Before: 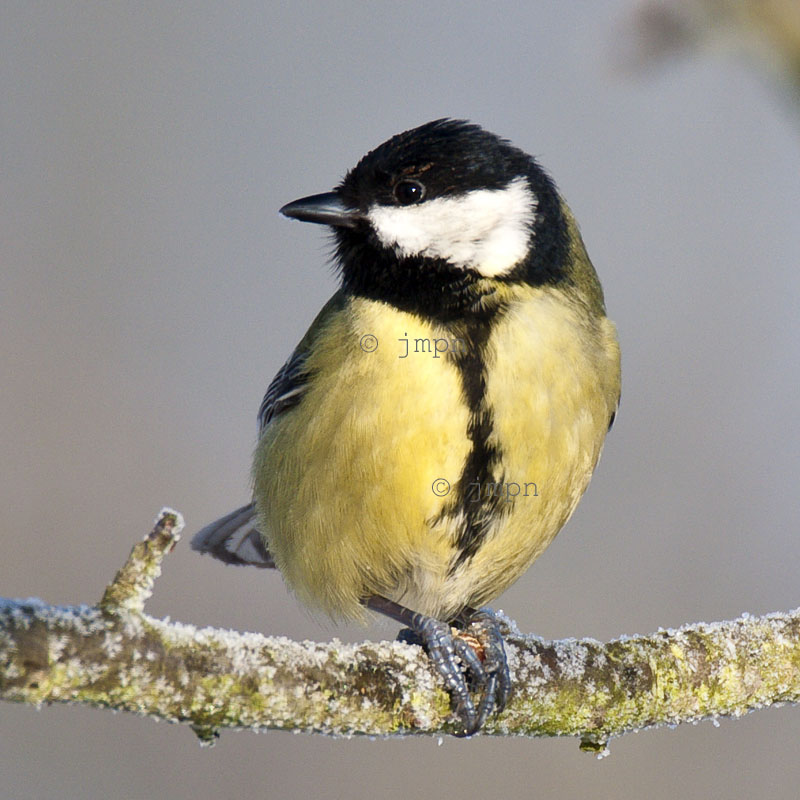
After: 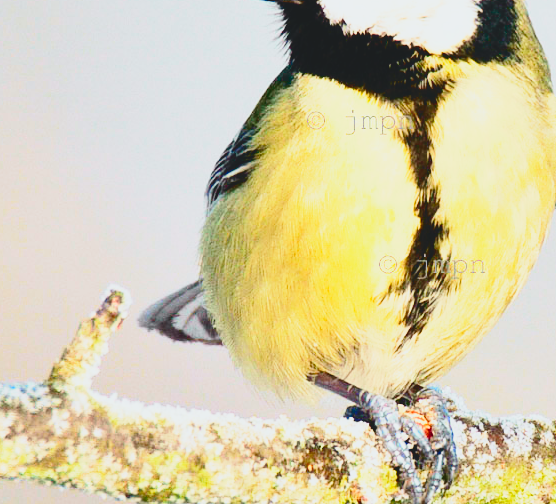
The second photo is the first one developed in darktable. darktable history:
base curve: curves: ch0 [(0, 0) (0.012, 0.01) (0.073, 0.168) (0.31, 0.711) (0.645, 0.957) (1, 1)], preserve colors none
crop: left 6.653%, top 27.898%, right 23.735%, bottom 9.083%
tone curve: curves: ch0 [(0, 0.11) (0.181, 0.223) (0.405, 0.46) (0.456, 0.528) (0.634, 0.728) (0.877, 0.89) (0.984, 0.935)]; ch1 [(0, 0.052) (0.443, 0.43) (0.492, 0.485) (0.566, 0.579) (0.595, 0.625) (0.608, 0.654) (0.65, 0.708) (1, 0.961)]; ch2 [(0, 0) (0.33, 0.301) (0.421, 0.443) (0.447, 0.489) (0.495, 0.492) (0.537, 0.57) (0.586, 0.591) (0.663, 0.686) (1, 1)], color space Lab, independent channels, preserve colors none
